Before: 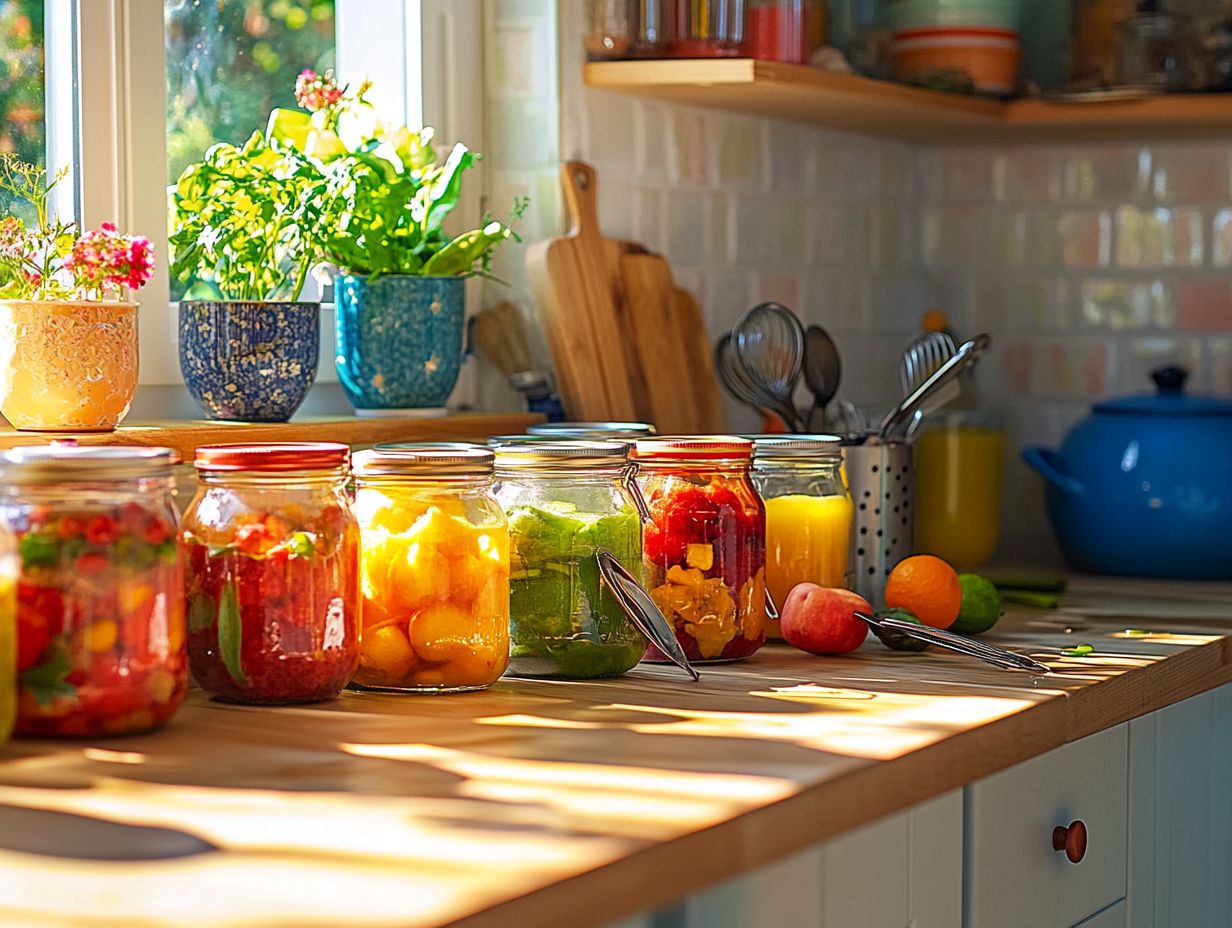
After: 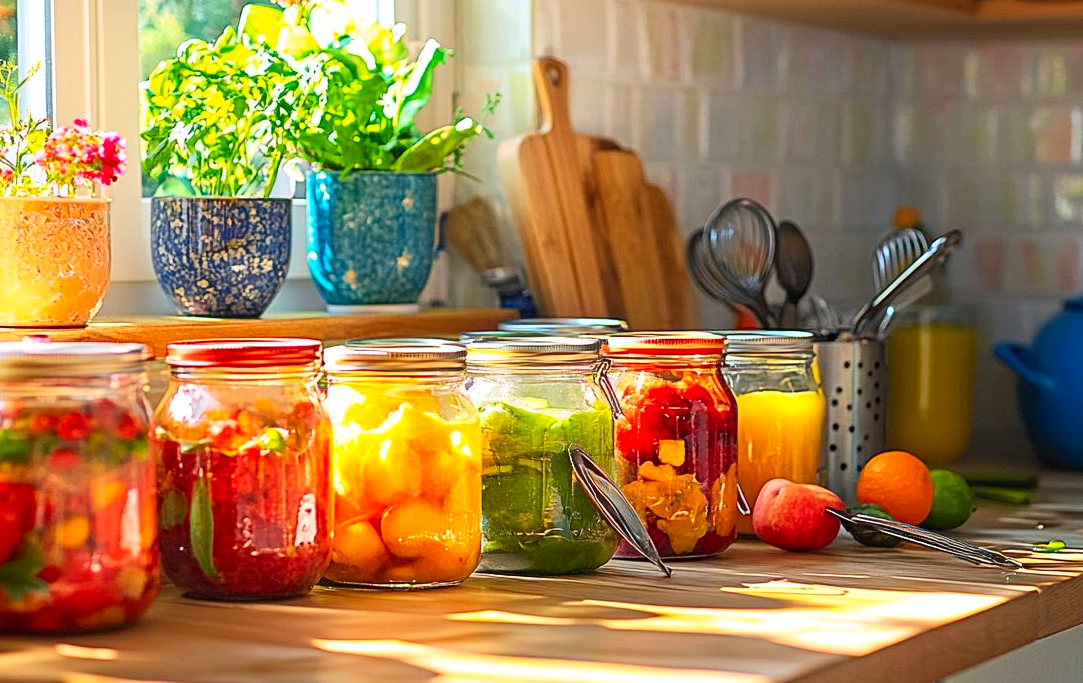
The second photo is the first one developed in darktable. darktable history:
crop and rotate: left 2.425%, top 11.305%, right 9.6%, bottom 15.08%
contrast brightness saturation: contrast 0.2, brightness 0.16, saturation 0.22
